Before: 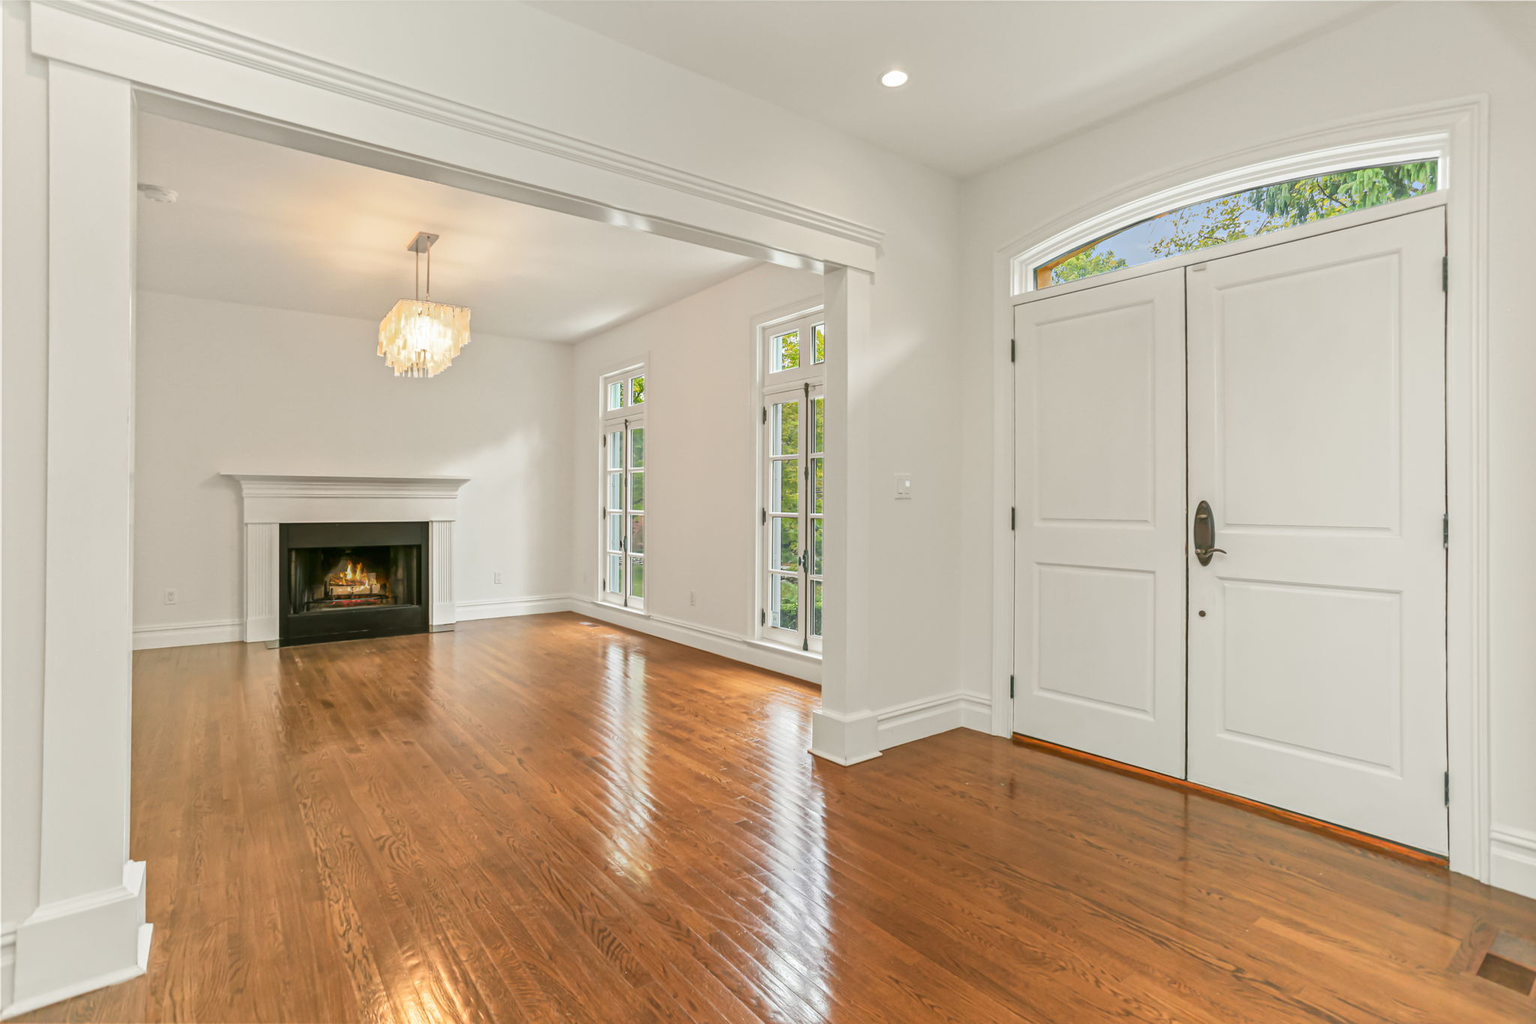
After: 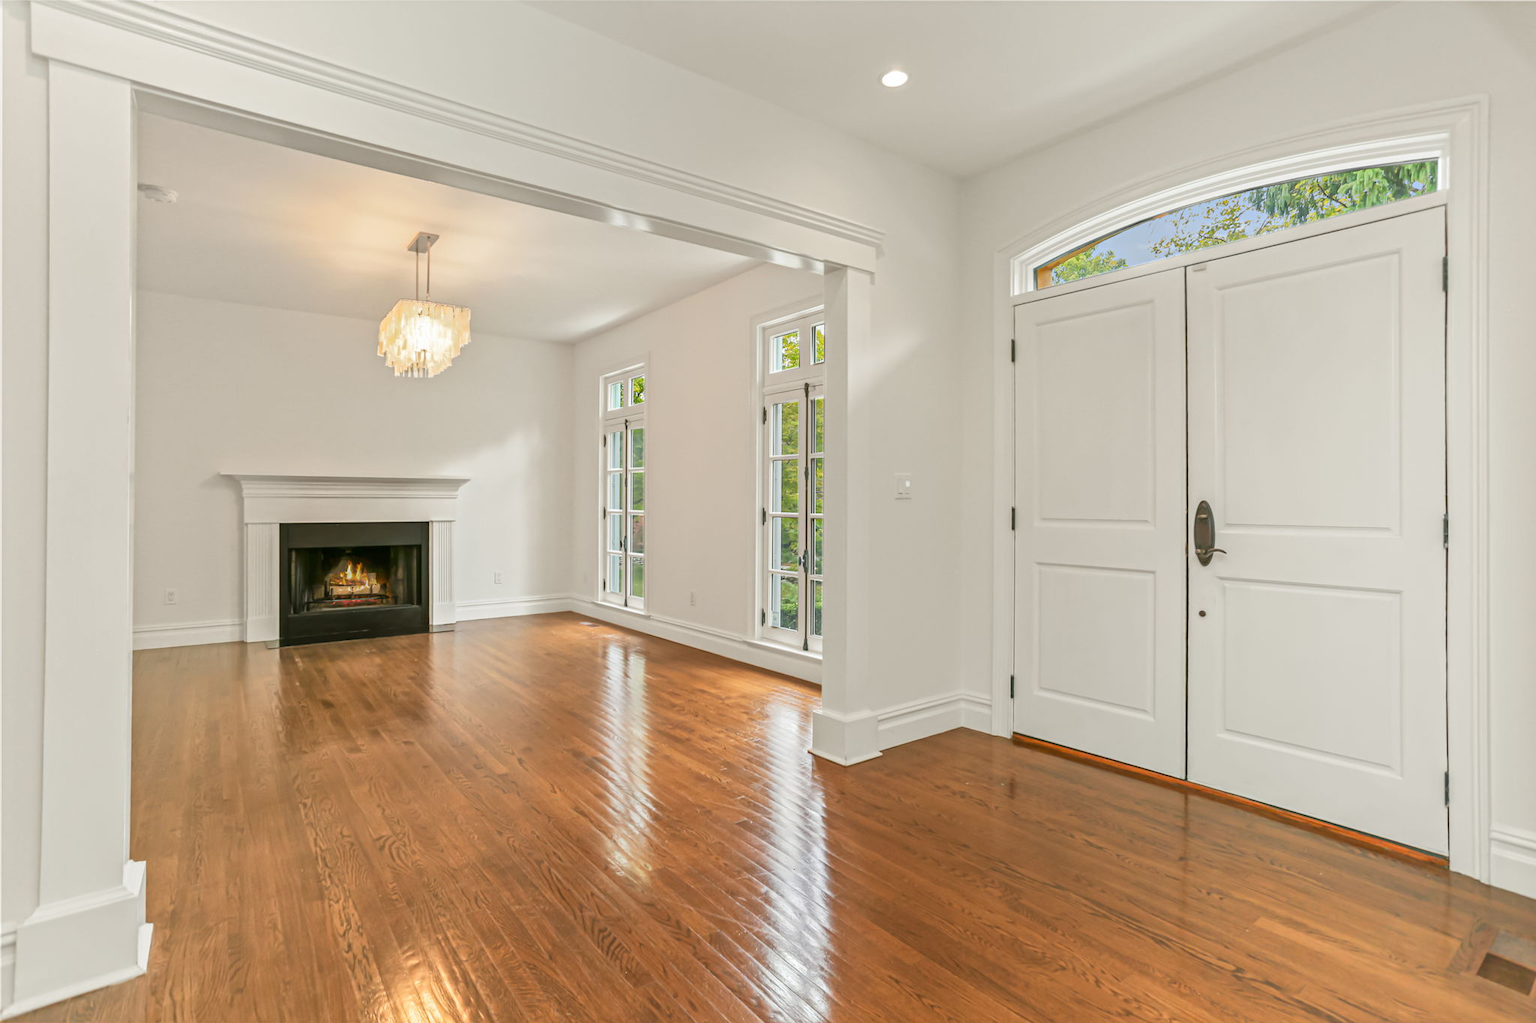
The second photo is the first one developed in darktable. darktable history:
sharpen: radius 5.323, amount 0.317, threshold 26.886
